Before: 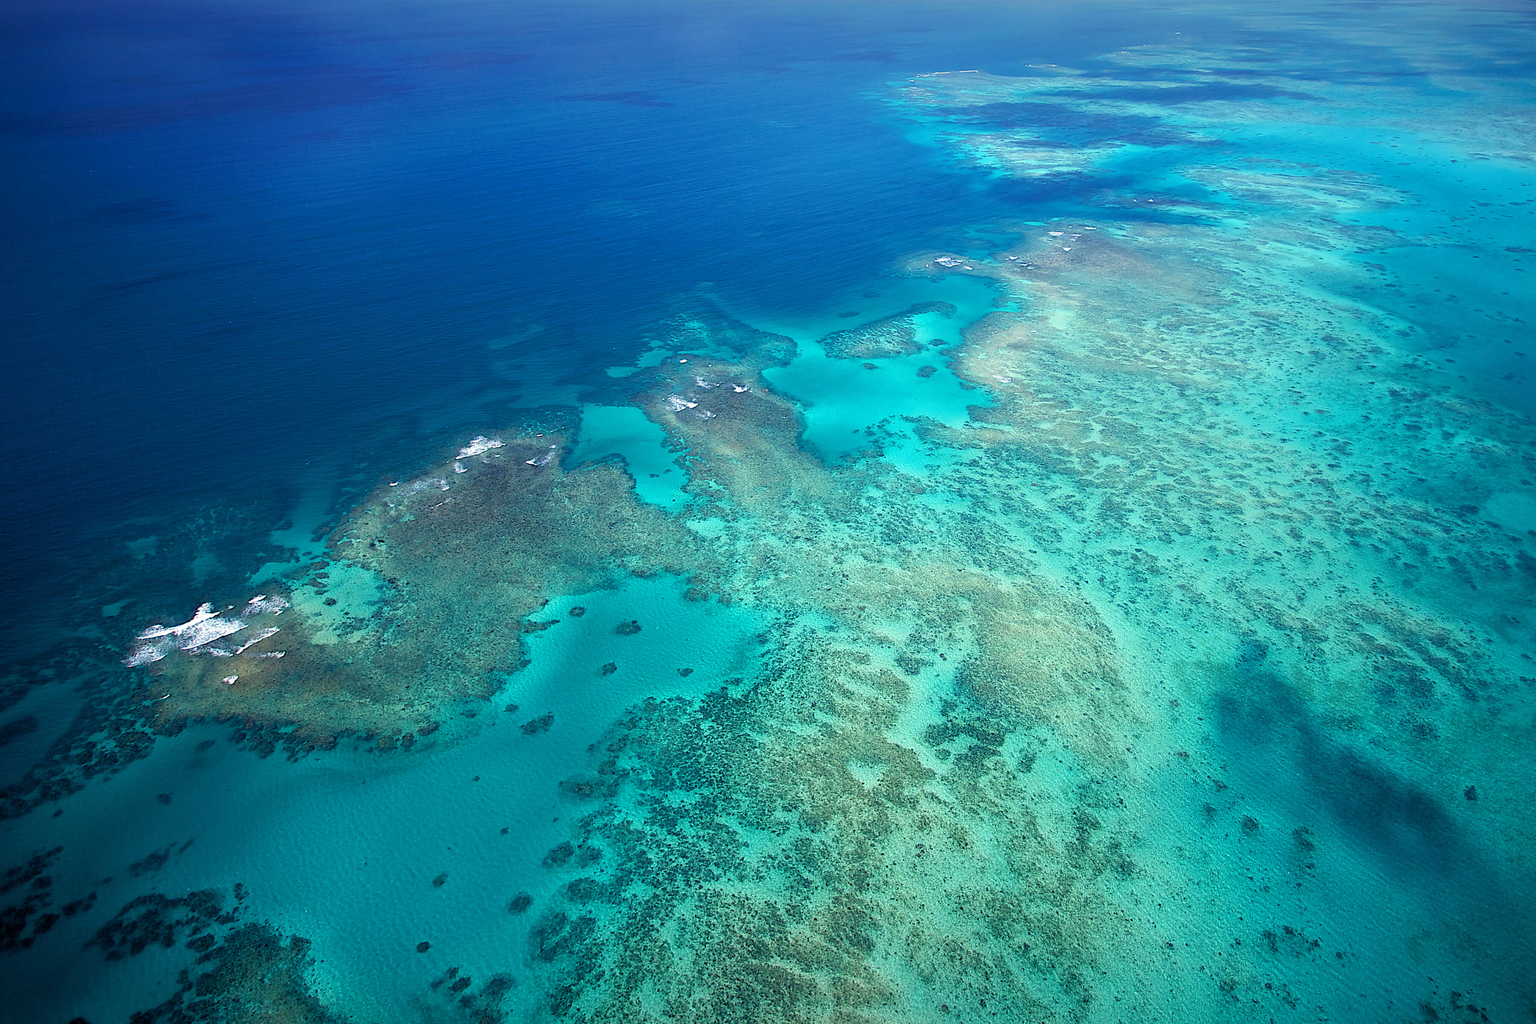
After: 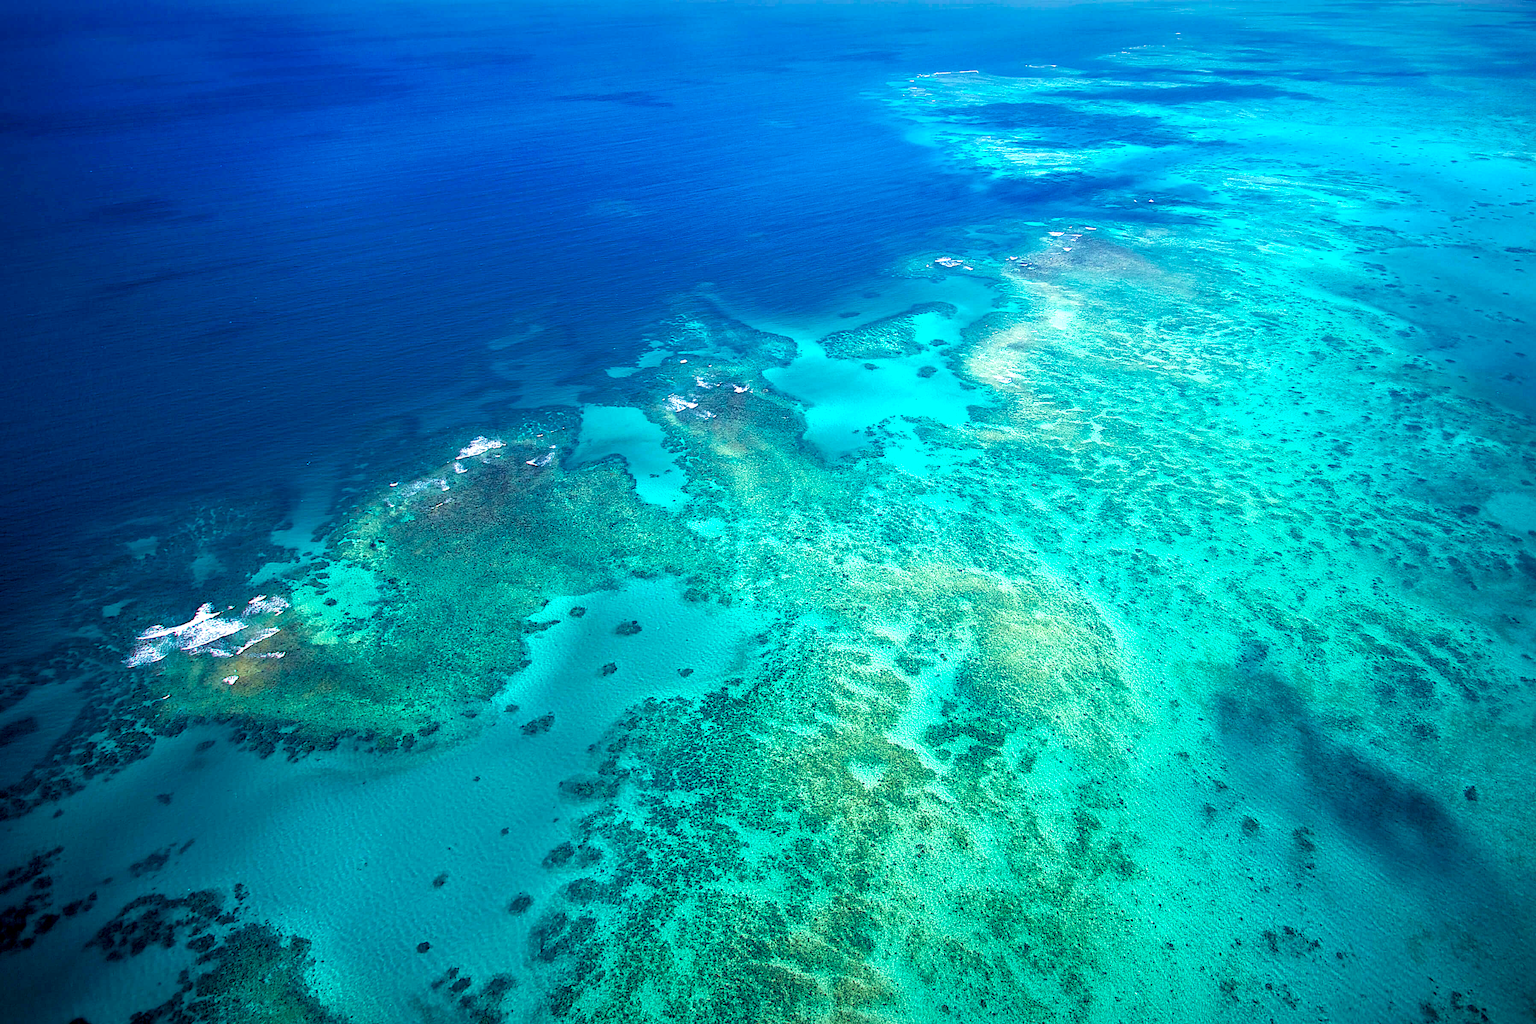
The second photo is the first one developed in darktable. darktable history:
local contrast: detail 130%
color balance rgb: perceptual saturation grading › global saturation 36%, perceptual brilliance grading › global brilliance 10%, global vibrance 20%
velvia: on, module defaults
